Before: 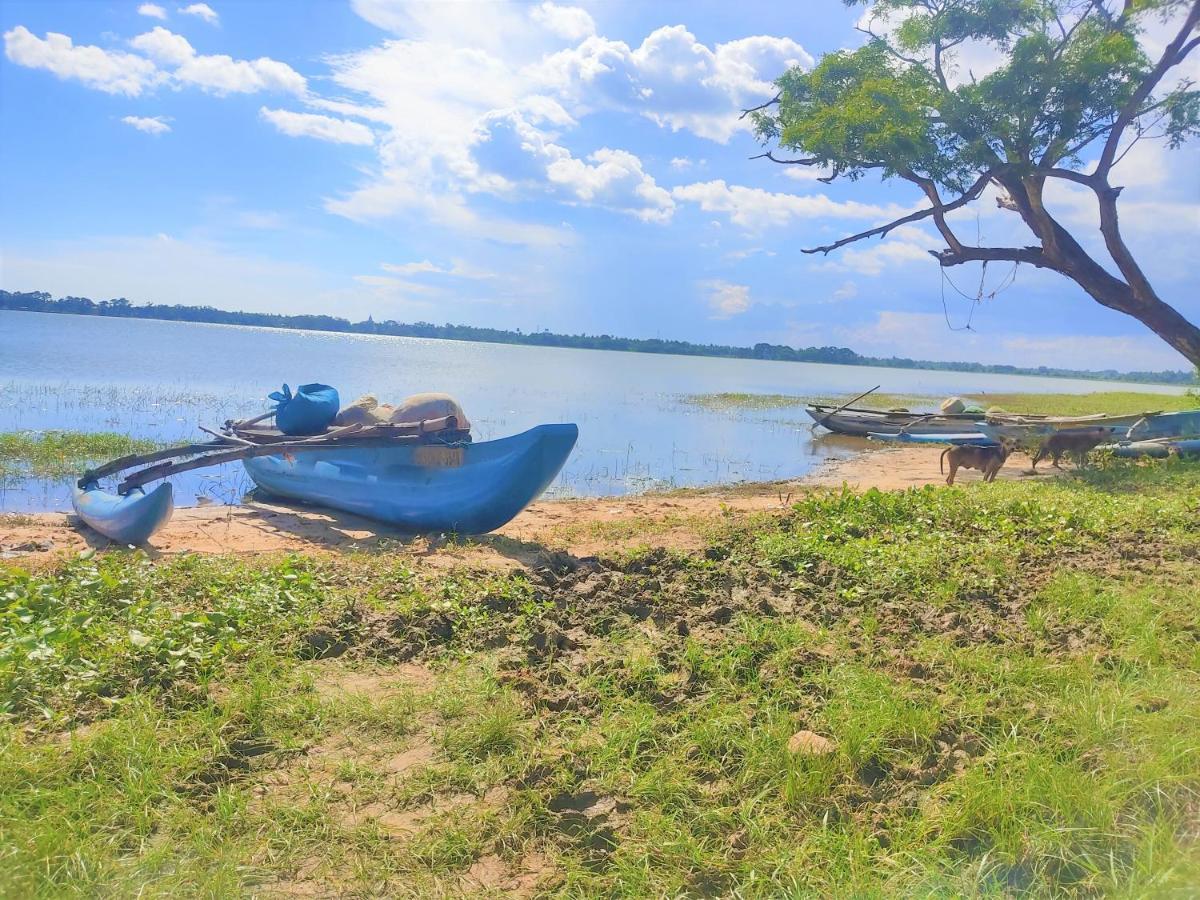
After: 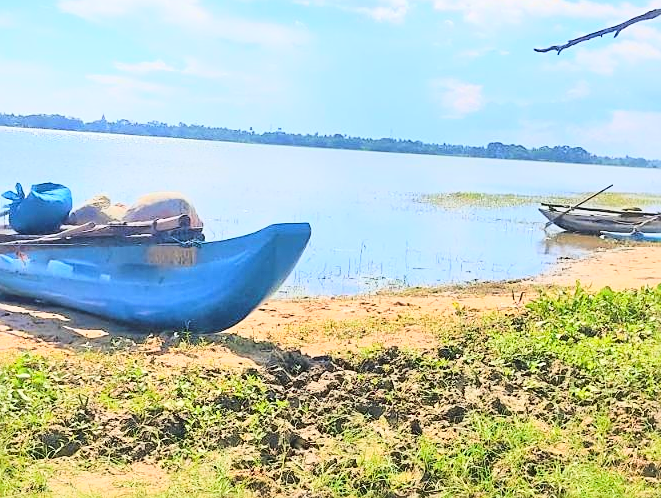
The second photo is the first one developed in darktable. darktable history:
exposure: black level correction 0.003, exposure 0.385 EV, compensate highlight preservation false
crop and rotate: left 22.251%, top 22.415%, right 22.658%, bottom 22.246%
tone curve: curves: ch0 [(0, 0.026) (0.058, 0.049) (0.246, 0.214) (0.437, 0.498) (0.55, 0.644) (0.657, 0.767) (0.822, 0.9) (1, 0.961)]; ch1 [(0, 0) (0.346, 0.307) (0.408, 0.369) (0.453, 0.457) (0.476, 0.489) (0.502, 0.493) (0.521, 0.515) (0.537, 0.531) (0.612, 0.641) (0.676, 0.728) (1, 1)]; ch2 [(0, 0) (0.346, 0.34) (0.434, 0.46) (0.485, 0.494) (0.5, 0.494) (0.511, 0.504) (0.537, 0.551) (0.579, 0.599) (0.625, 0.686) (1, 1)], color space Lab, linked channels, preserve colors none
sharpen: on, module defaults
